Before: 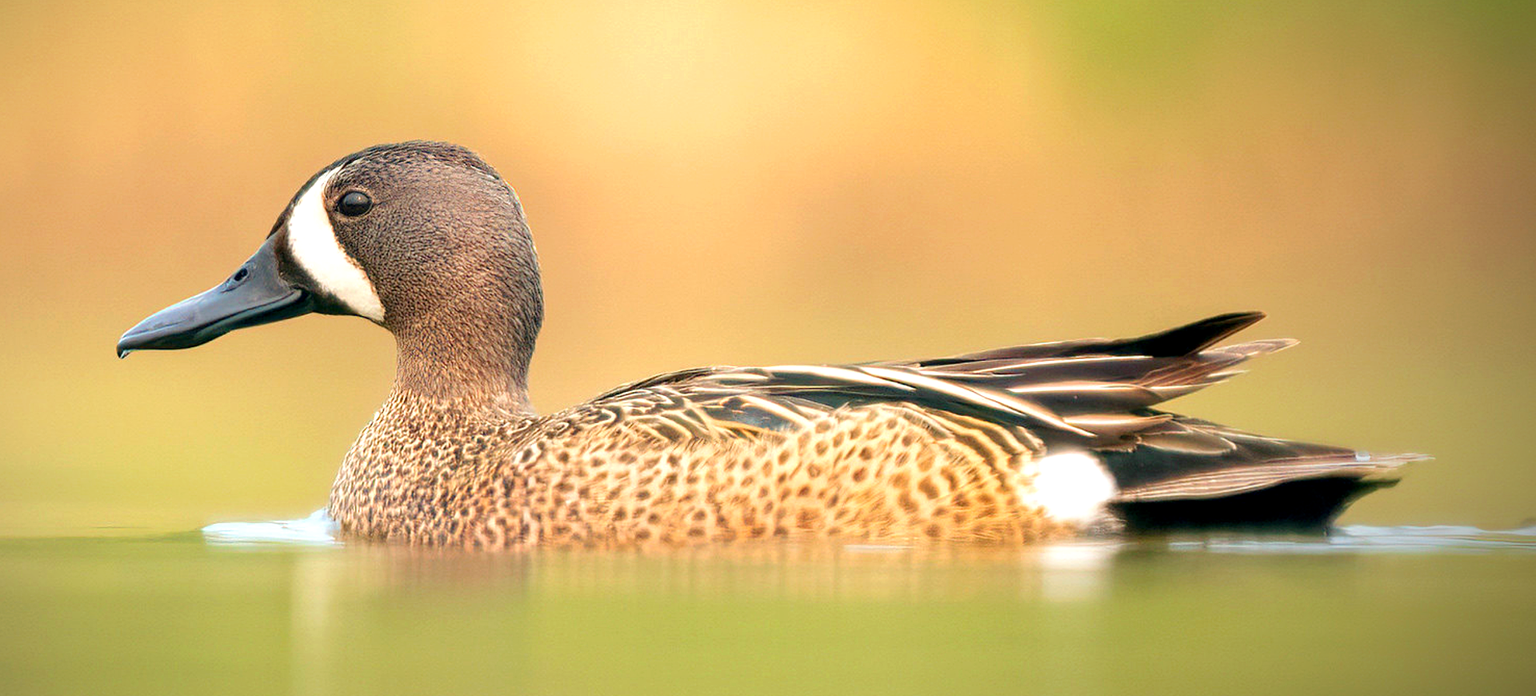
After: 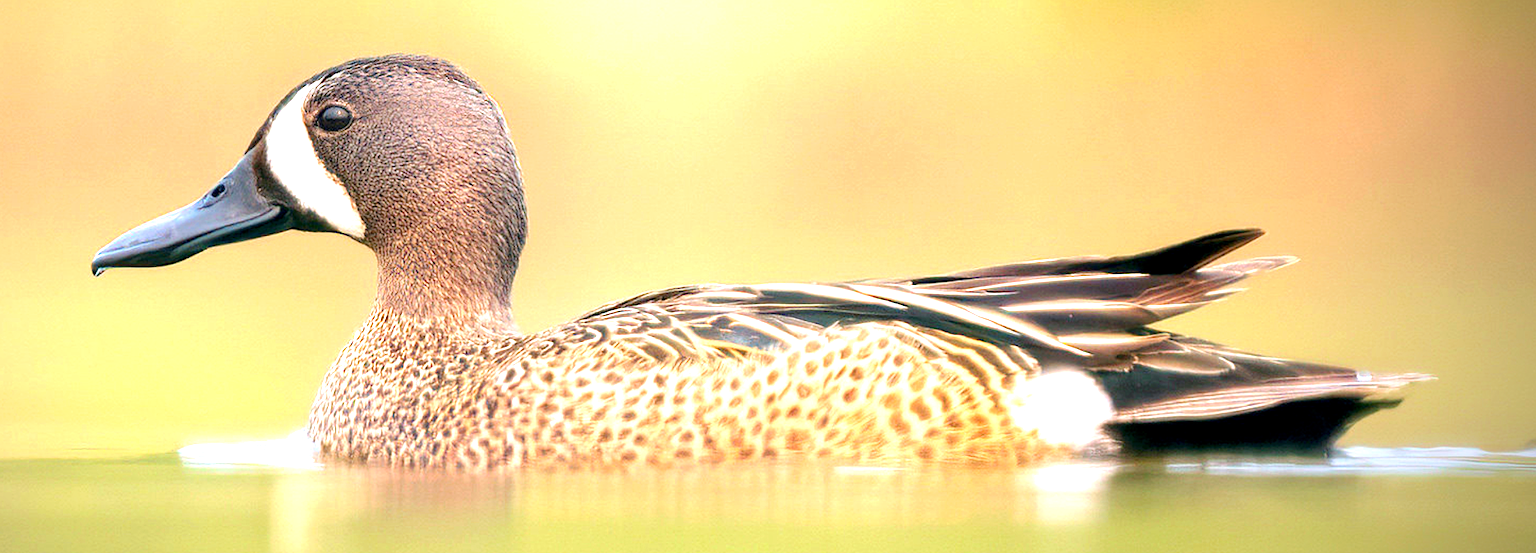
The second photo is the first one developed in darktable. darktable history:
white balance: red 1.004, blue 1.096
crop and rotate: left 1.814%, top 12.818%, right 0.25%, bottom 9.225%
exposure: exposure 0.669 EV, compensate highlight preservation false
